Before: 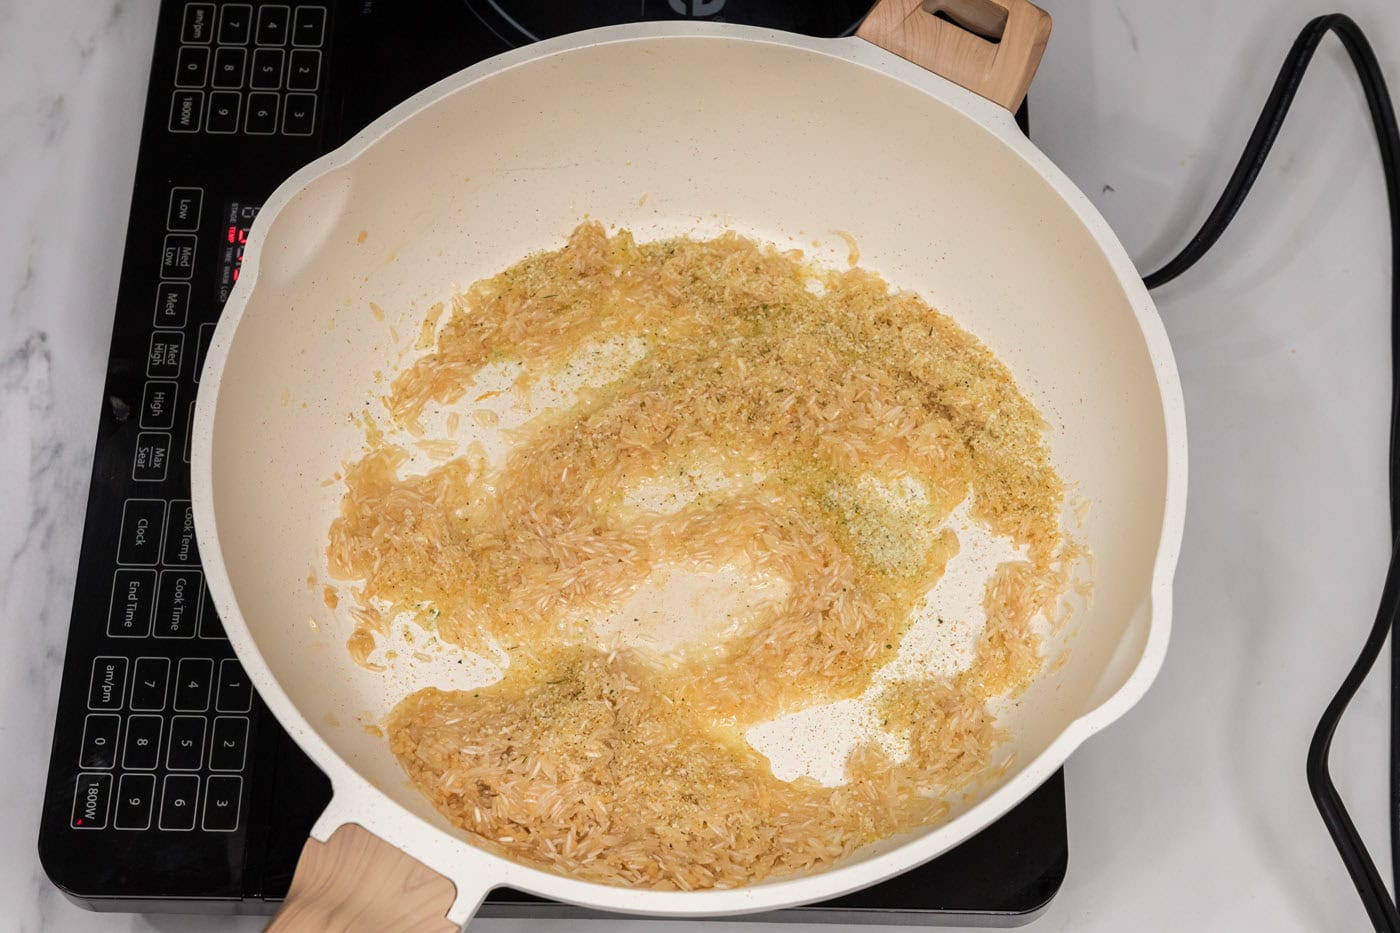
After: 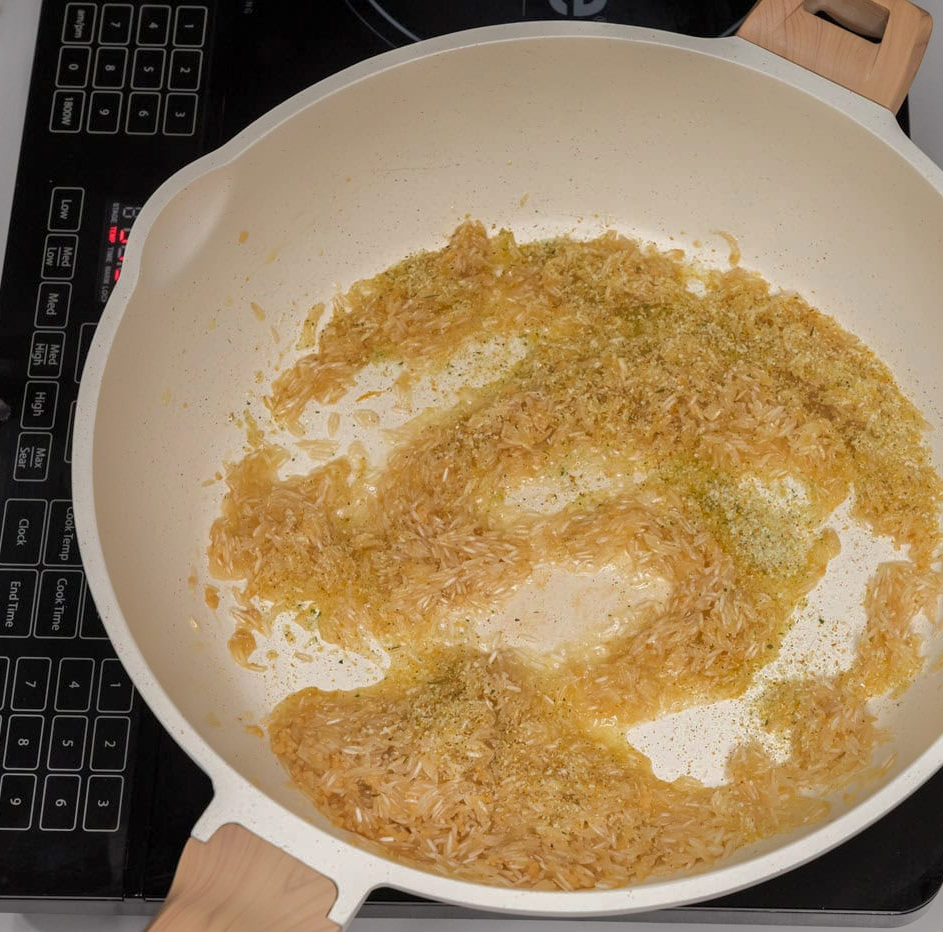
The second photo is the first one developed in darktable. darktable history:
crop and rotate: left 8.567%, right 24.074%
shadows and highlights: shadows 39.5, highlights -60
